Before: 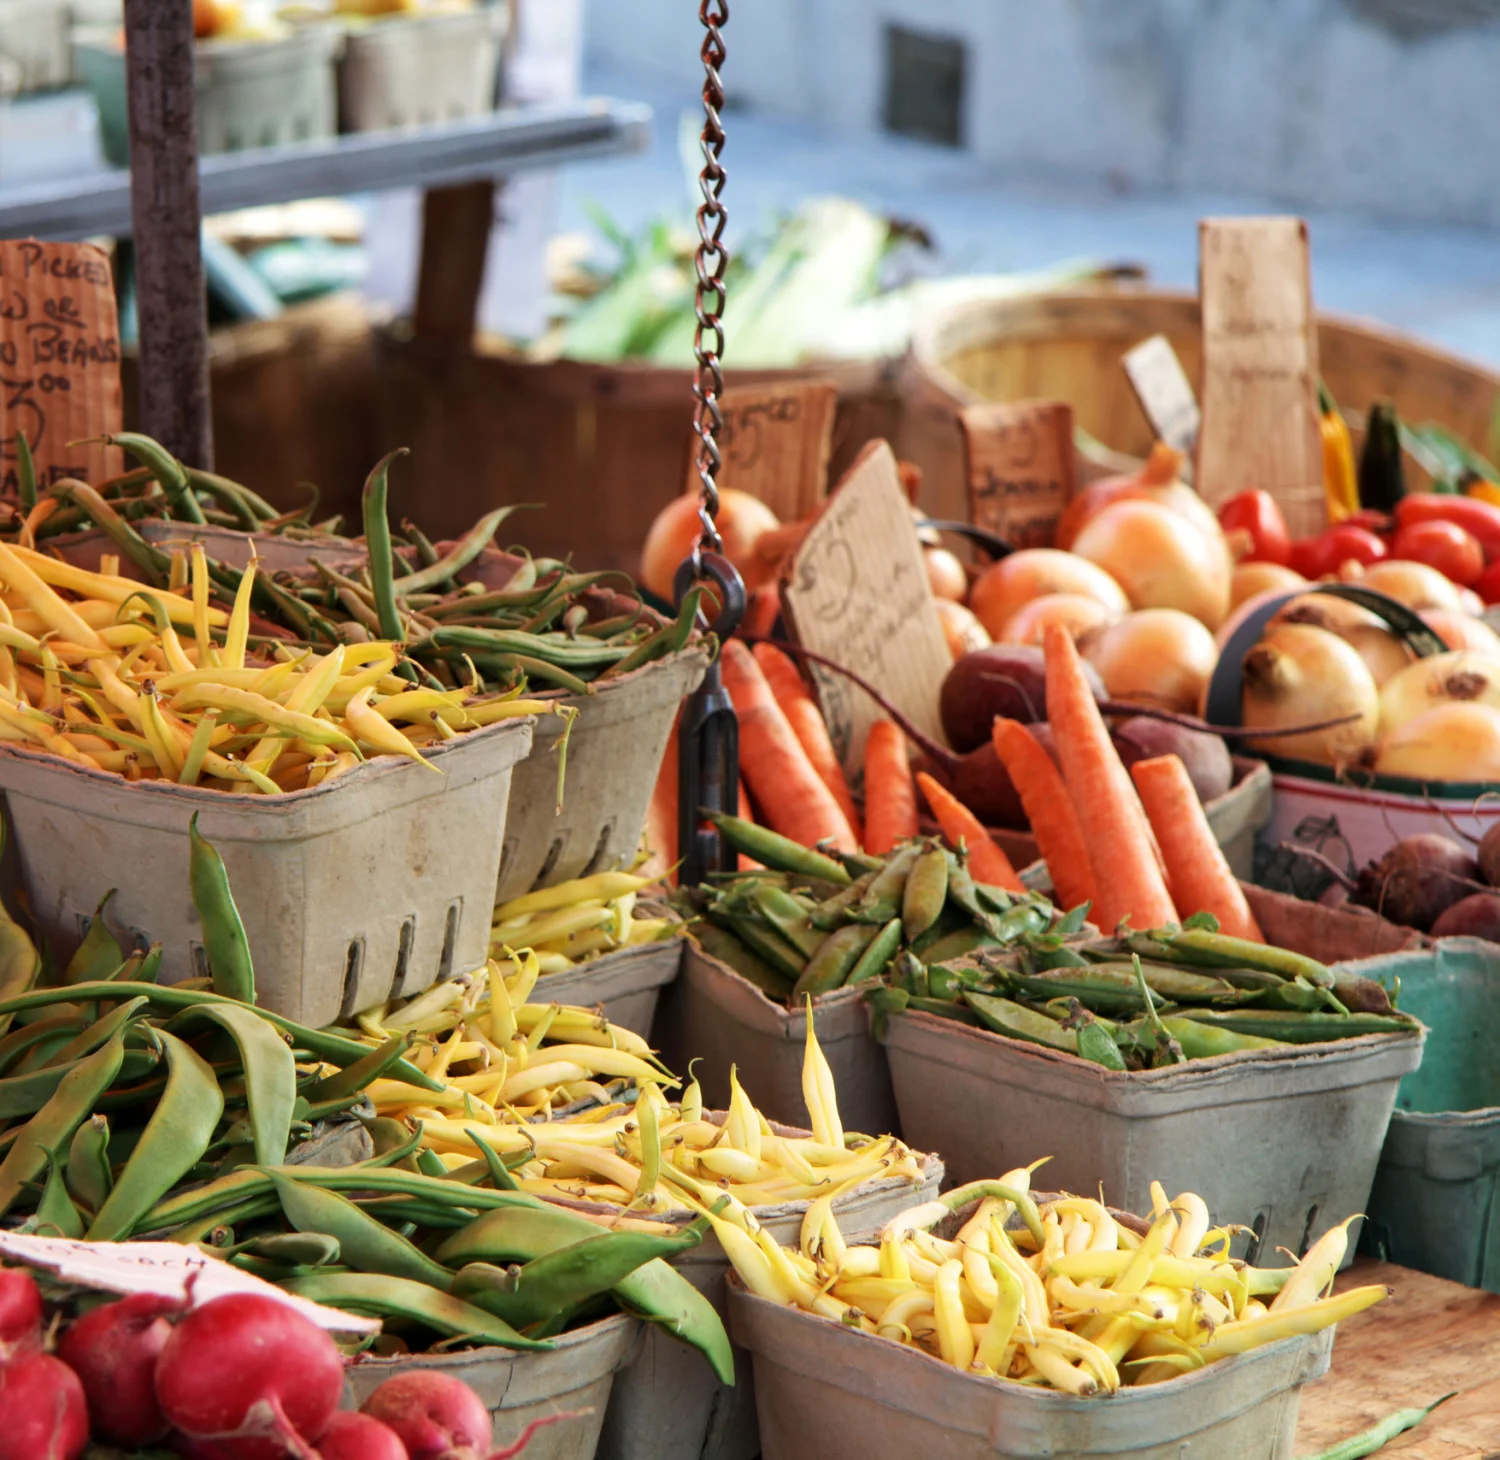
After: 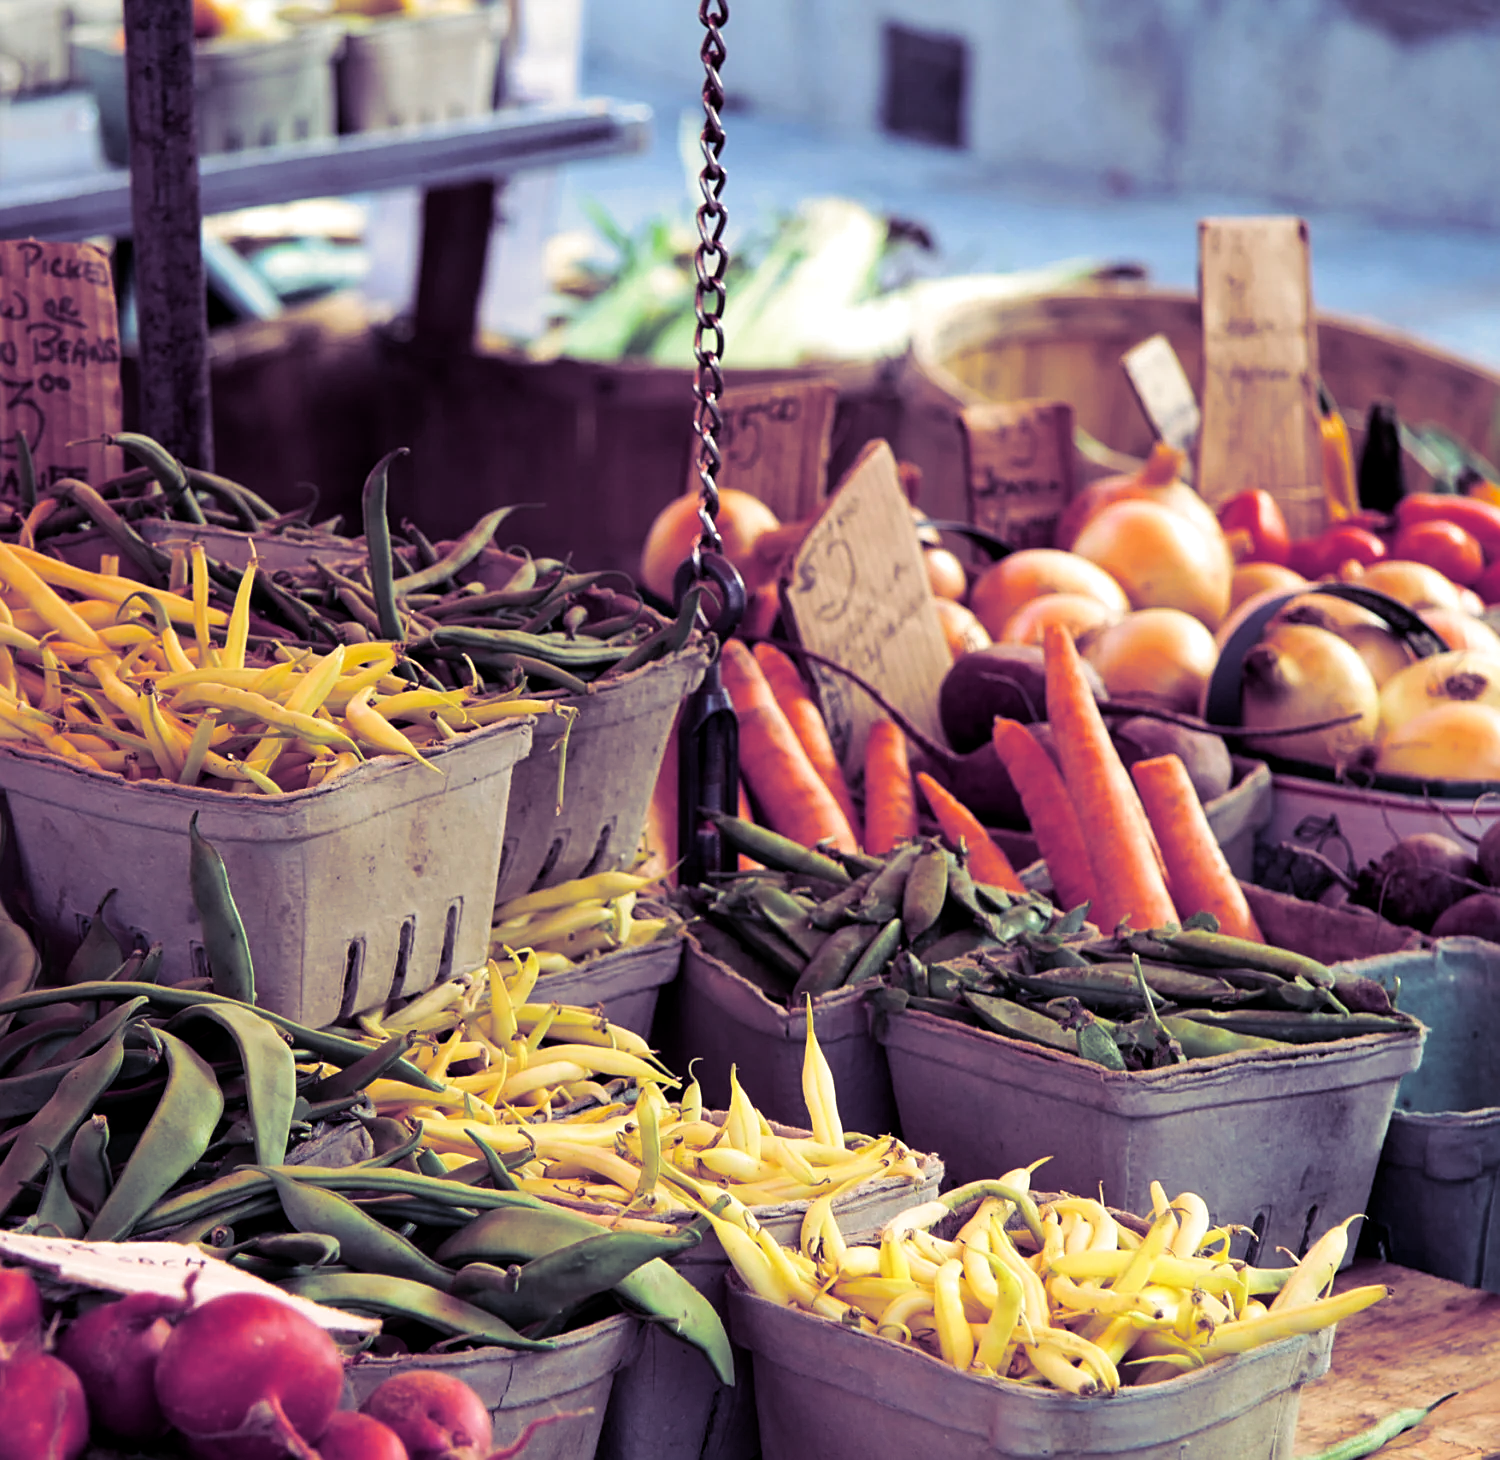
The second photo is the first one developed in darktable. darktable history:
split-toning: shadows › hue 255.6°, shadows › saturation 0.66, highlights › hue 43.2°, highlights › saturation 0.68, balance -50.1
color balance: gamma [0.9, 0.988, 0.975, 1.025], gain [1.05, 1, 1, 1]
exposure: black level correction 0.005, exposure 0.014 EV, compensate highlight preservation false
sharpen: on, module defaults
